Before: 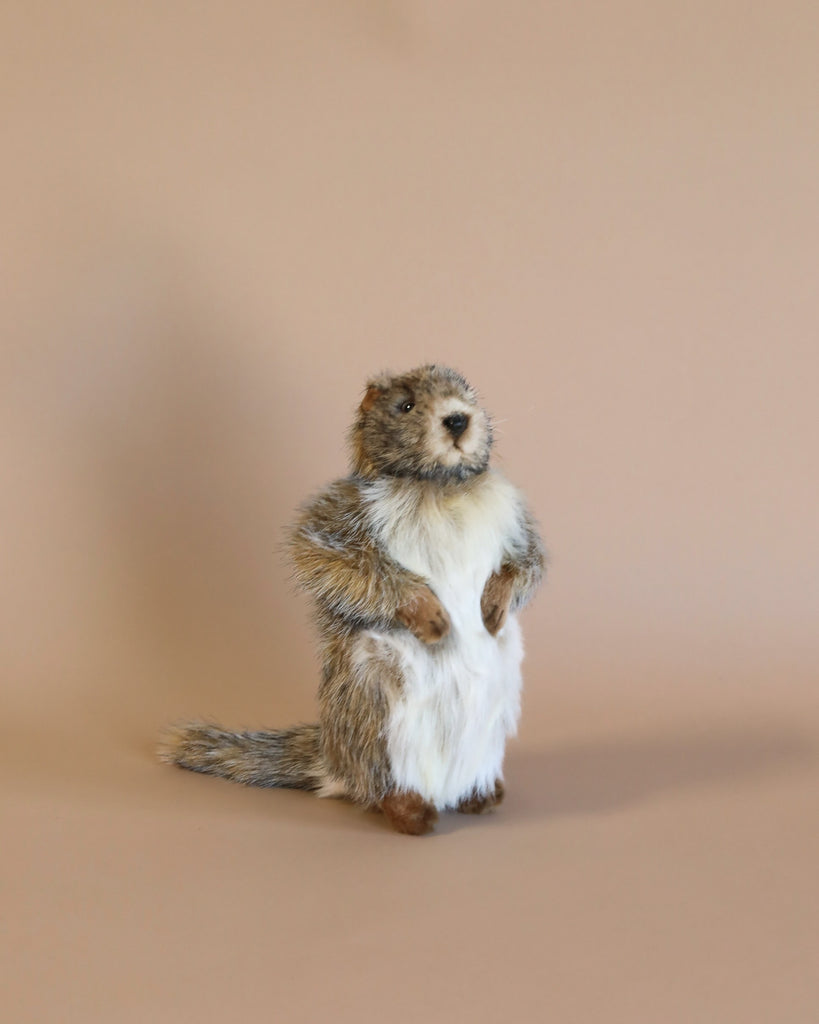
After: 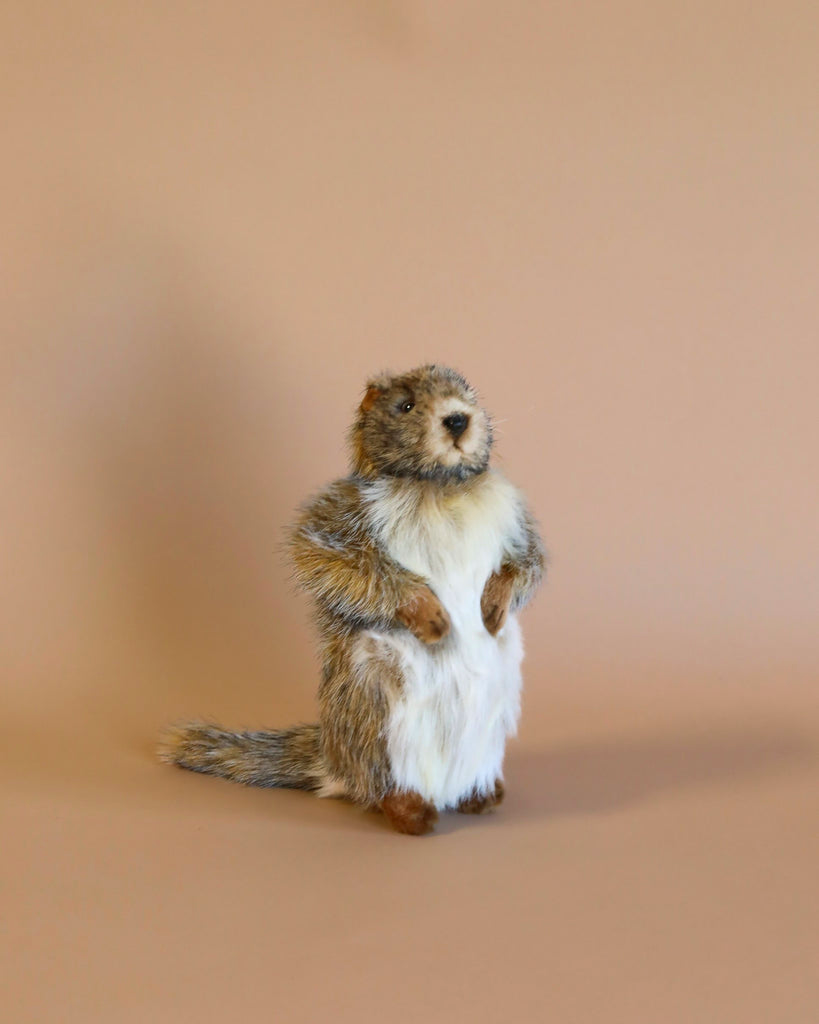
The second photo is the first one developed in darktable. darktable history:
contrast brightness saturation: brightness -0.026, saturation 0.349
